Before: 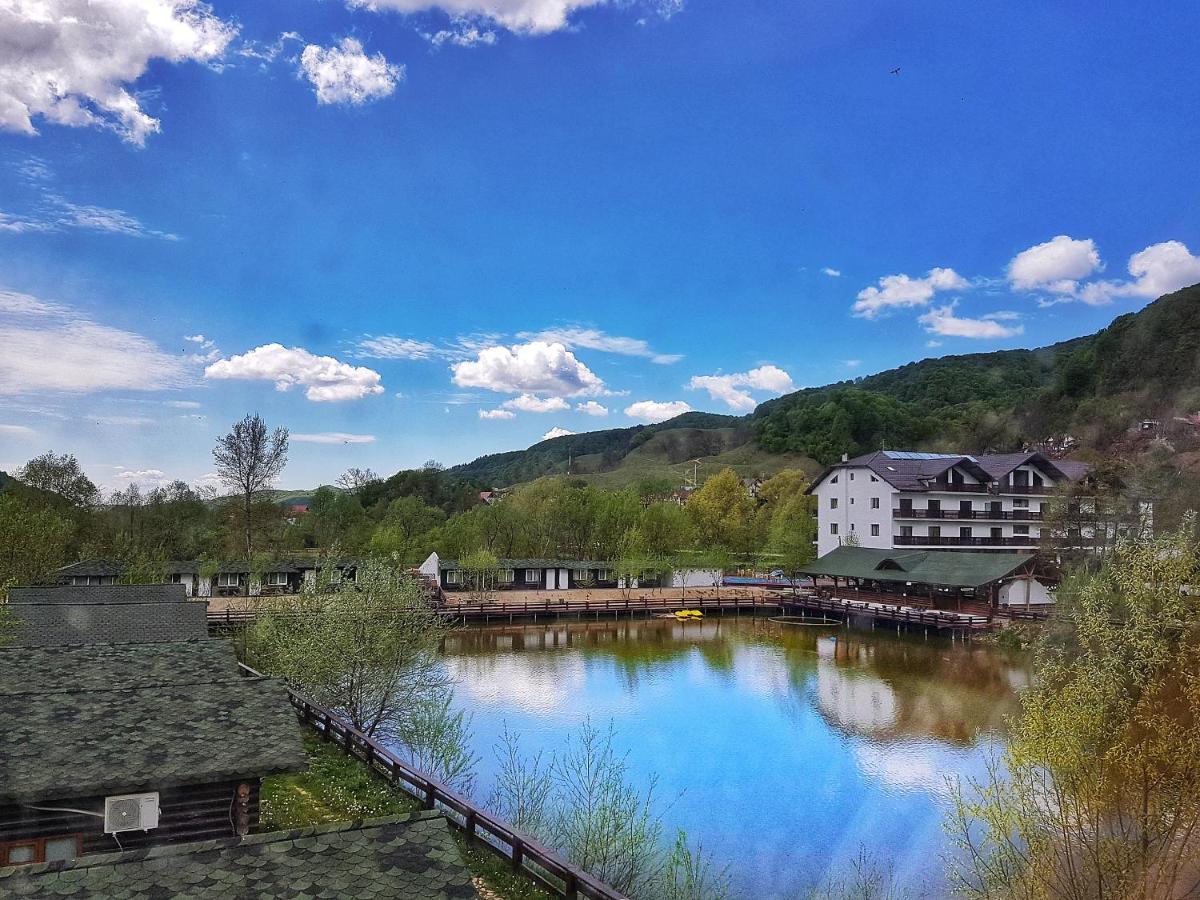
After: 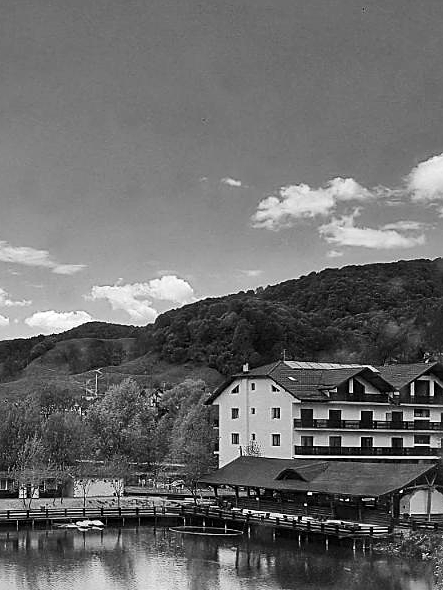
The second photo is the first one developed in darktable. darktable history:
contrast brightness saturation: contrast 0.18, saturation 0.3
crop and rotate: left 49.936%, top 10.094%, right 13.136%, bottom 24.256%
sharpen: on, module defaults
monochrome: on, module defaults
